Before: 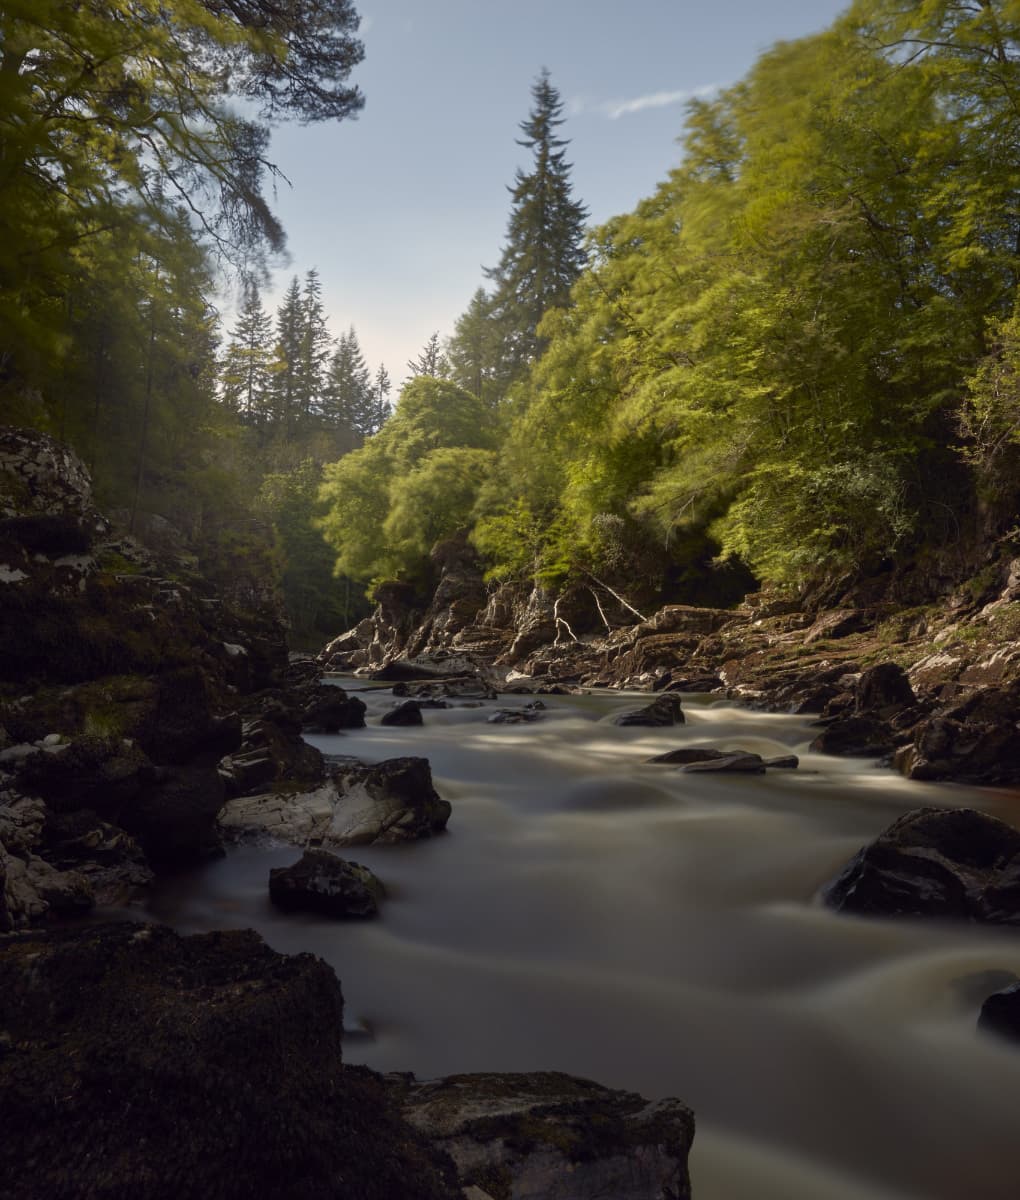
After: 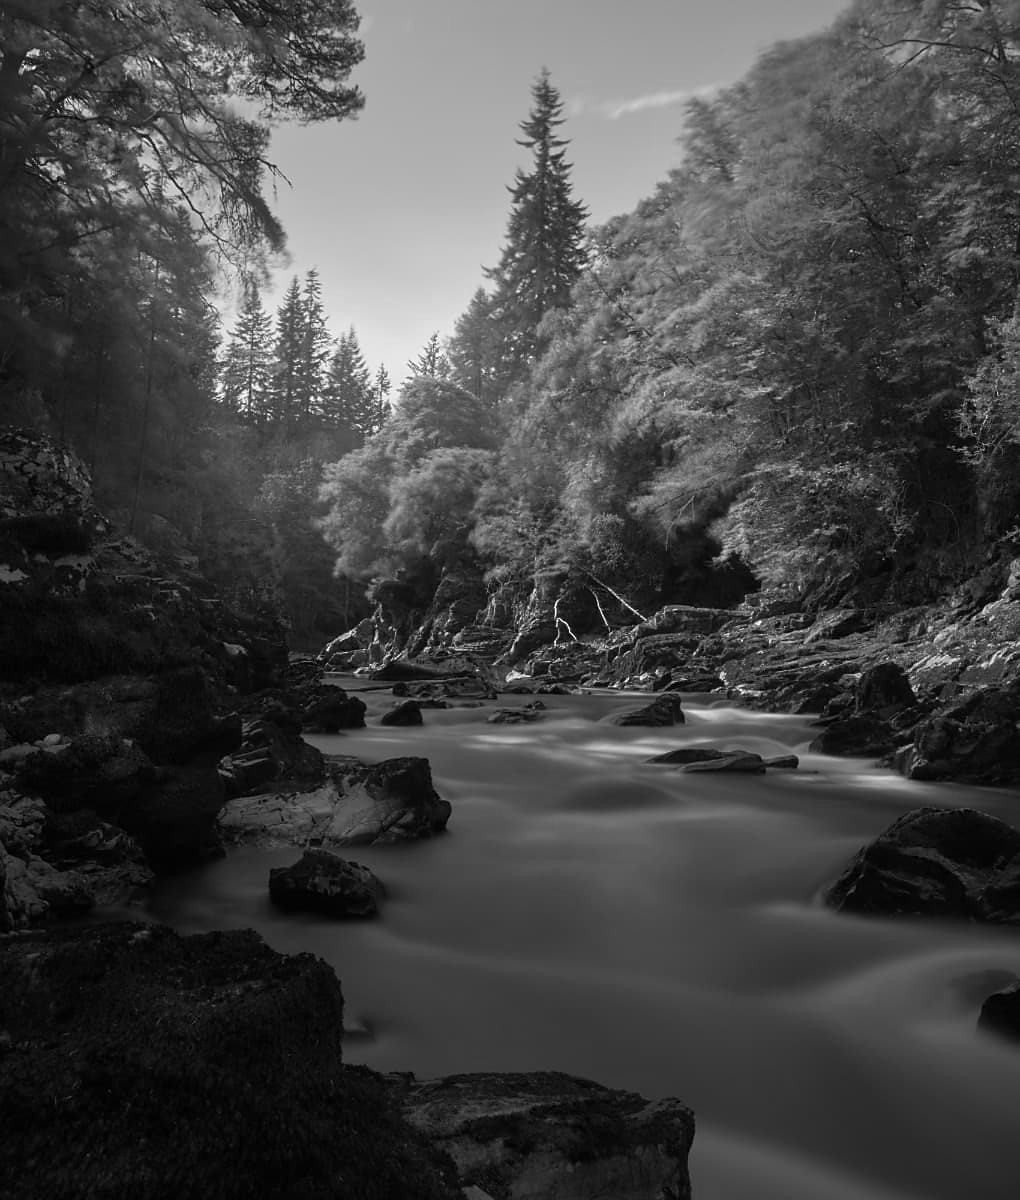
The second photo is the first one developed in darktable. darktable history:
monochrome: a 32, b 64, size 2.3
sharpen: radius 1.458, amount 0.398, threshold 1.271
